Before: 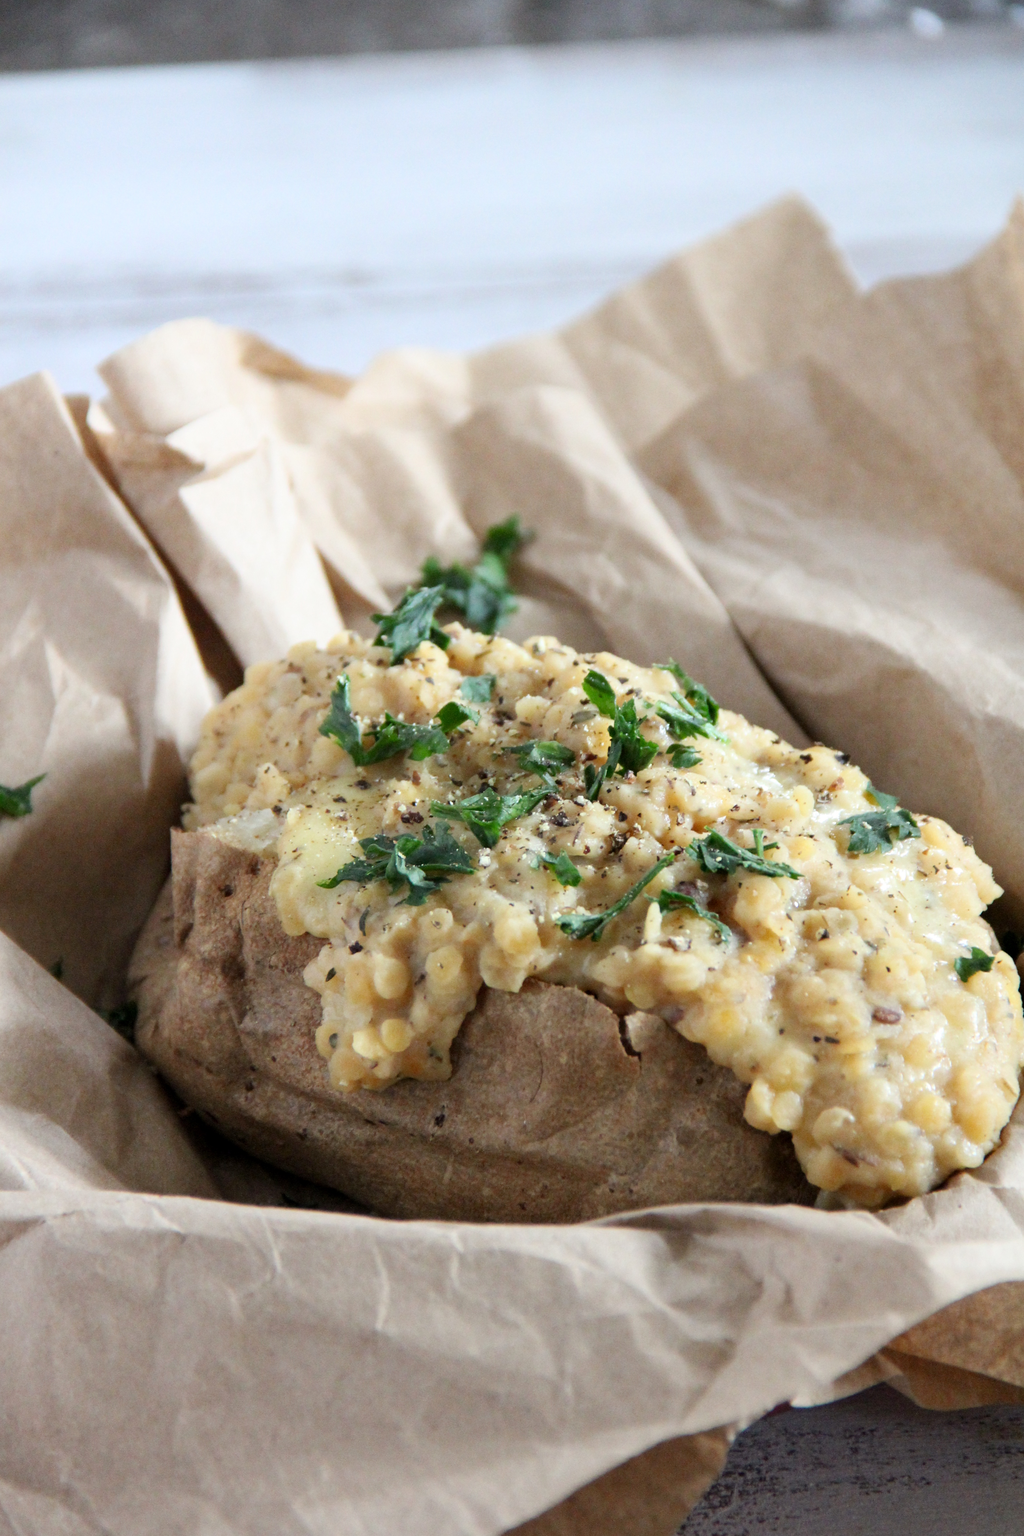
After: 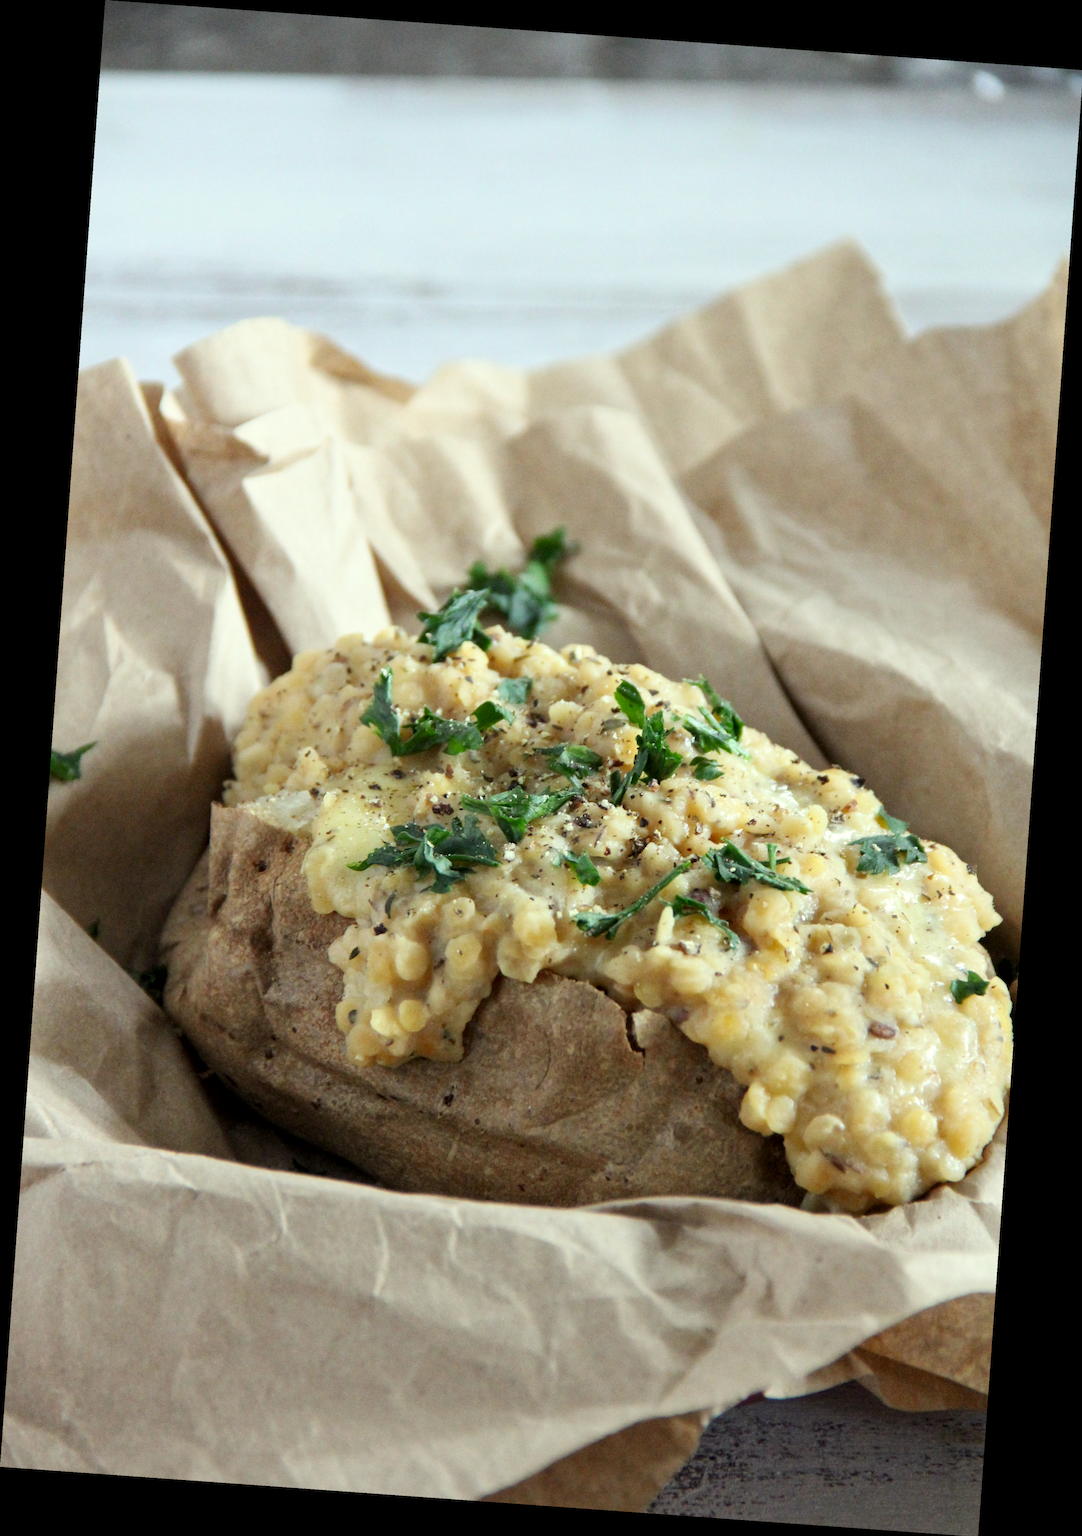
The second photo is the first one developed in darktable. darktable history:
rotate and perspective: rotation 4.1°, automatic cropping off
local contrast: mode bilateral grid, contrast 20, coarseness 50, detail 120%, midtone range 0.2
color correction: highlights a* -4.28, highlights b* 6.53
